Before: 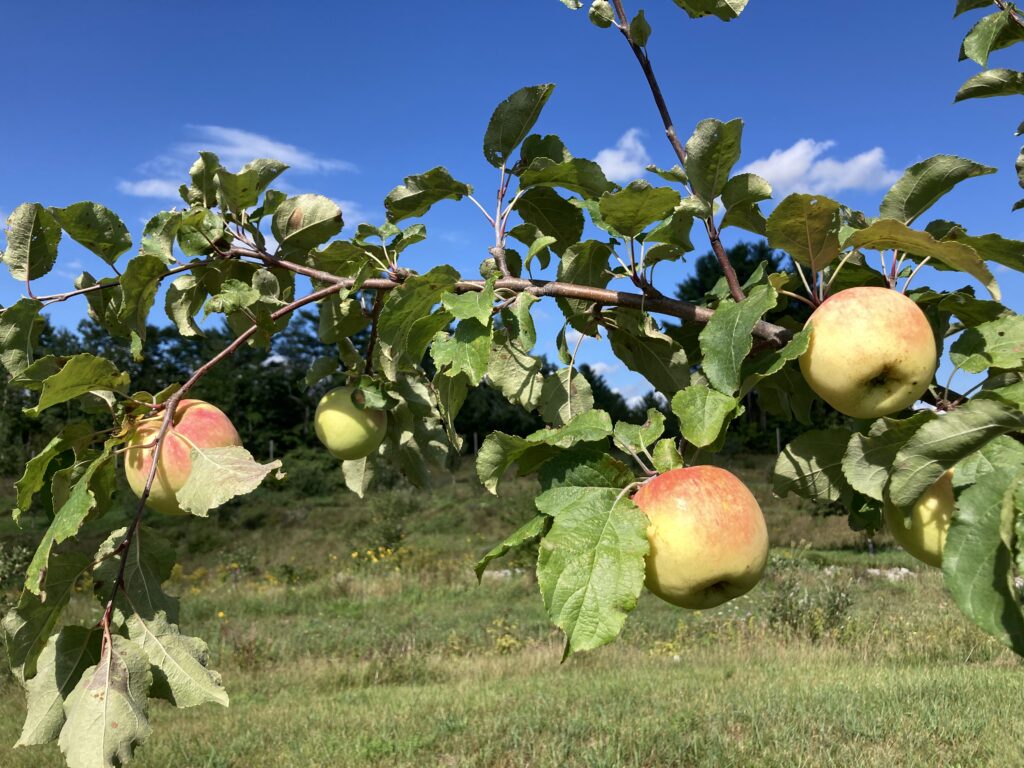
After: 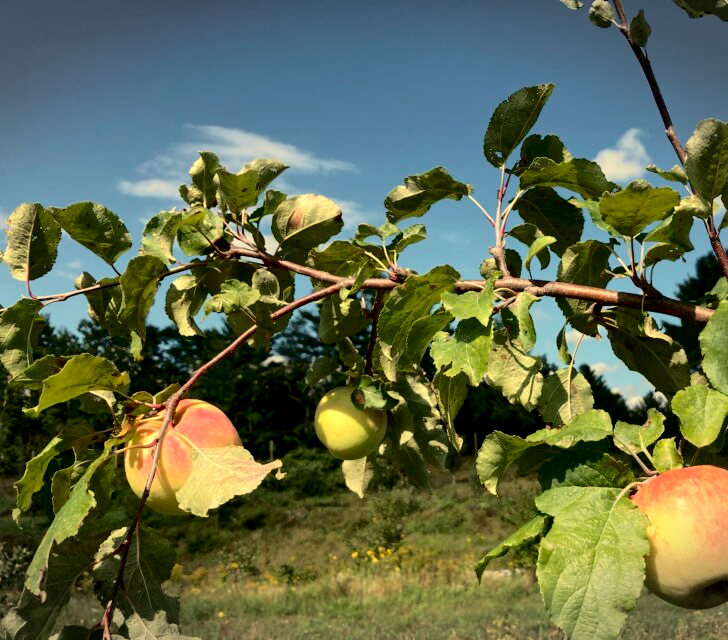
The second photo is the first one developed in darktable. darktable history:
crop: right 28.885%, bottom 16.626%
levels: mode automatic
tone curve: curves: ch0 [(0.003, 0) (0.066, 0.023) (0.149, 0.094) (0.264, 0.238) (0.395, 0.421) (0.517, 0.56) (0.688, 0.743) (0.813, 0.846) (1, 1)]; ch1 [(0, 0) (0.164, 0.115) (0.337, 0.332) (0.39, 0.398) (0.464, 0.461) (0.501, 0.5) (0.507, 0.503) (0.534, 0.537) (0.577, 0.59) (0.652, 0.681) (0.733, 0.749) (0.811, 0.796) (1, 1)]; ch2 [(0, 0) (0.337, 0.382) (0.464, 0.476) (0.501, 0.502) (0.527, 0.54) (0.551, 0.565) (0.6, 0.59) (0.687, 0.675) (1, 1)], color space Lab, independent channels, preserve colors none
vignetting: fall-off start 100%, brightness -0.406, saturation -0.3, width/height ratio 1.324, dithering 8-bit output, unbound false
exposure: black level correction 0.005, exposure 0.014 EV, compensate highlight preservation false
white balance: red 1.08, blue 0.791
